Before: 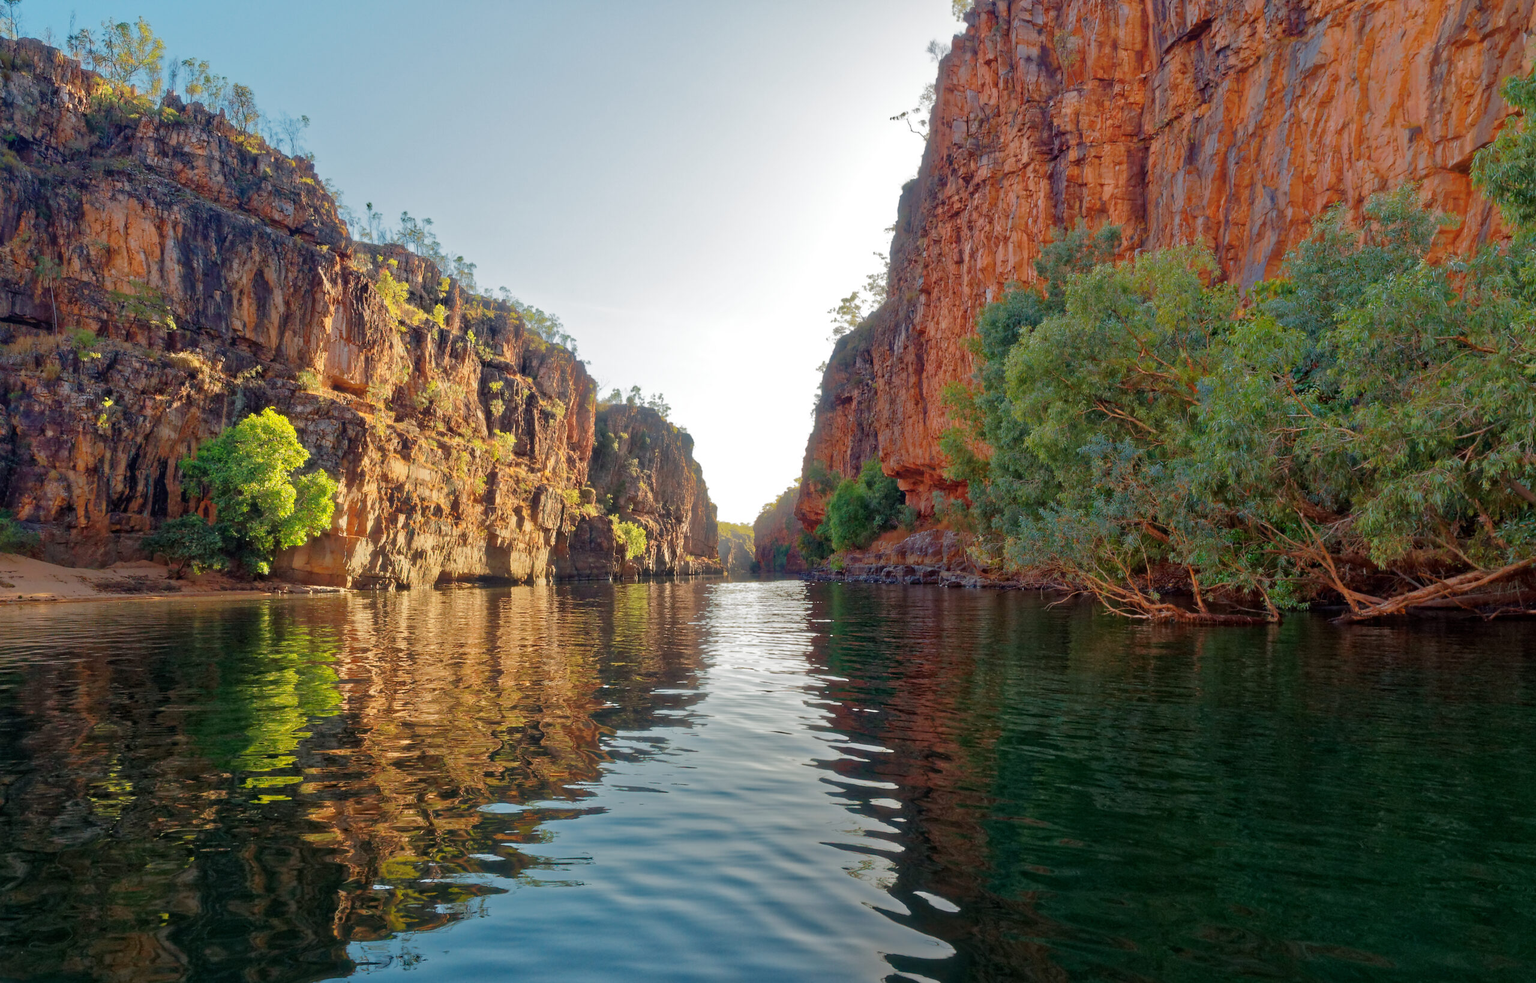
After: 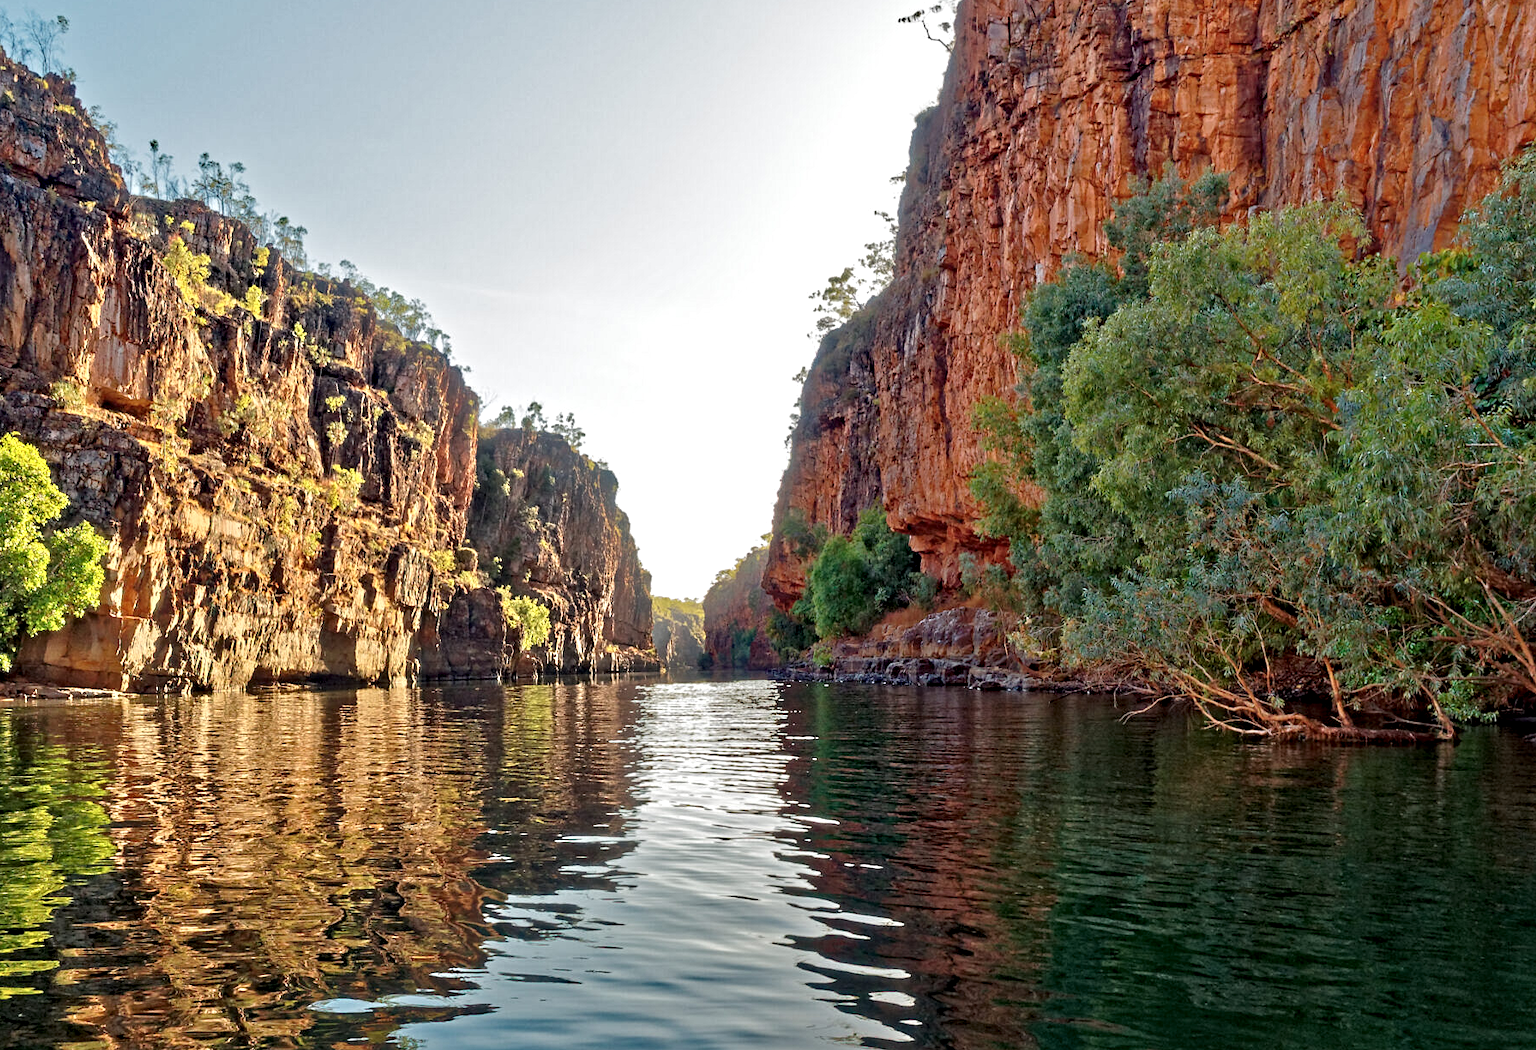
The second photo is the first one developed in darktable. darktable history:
crop and rotate: left 17.046%, top 10.659%, right 12.989%, bottom 14.553%
contrast equalizer: octaves 7, y [[0.5, 0.542, 0.583, 0.625, 0.667, 0.708], [0.5 ×6], [0.5 ×6], [0 ×6], [0 ×6]]
